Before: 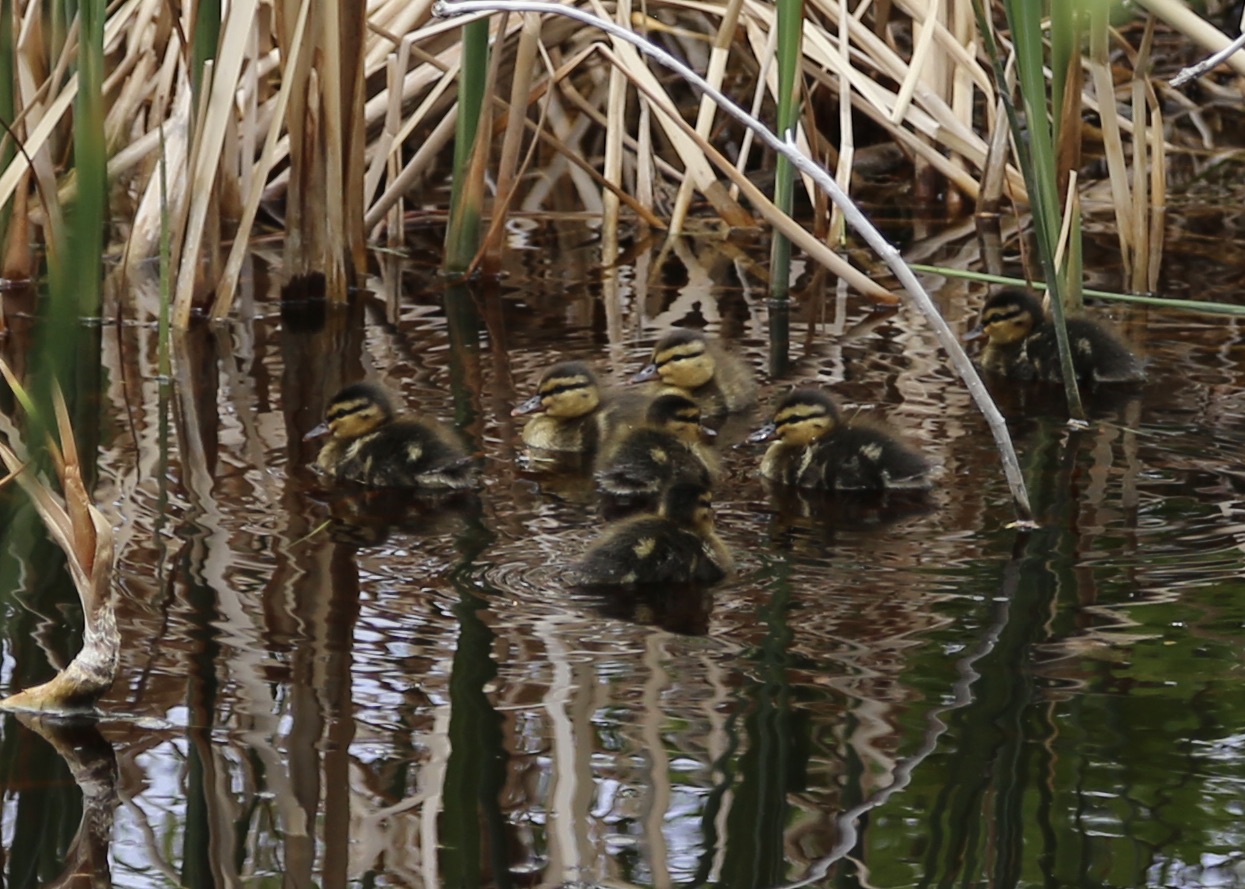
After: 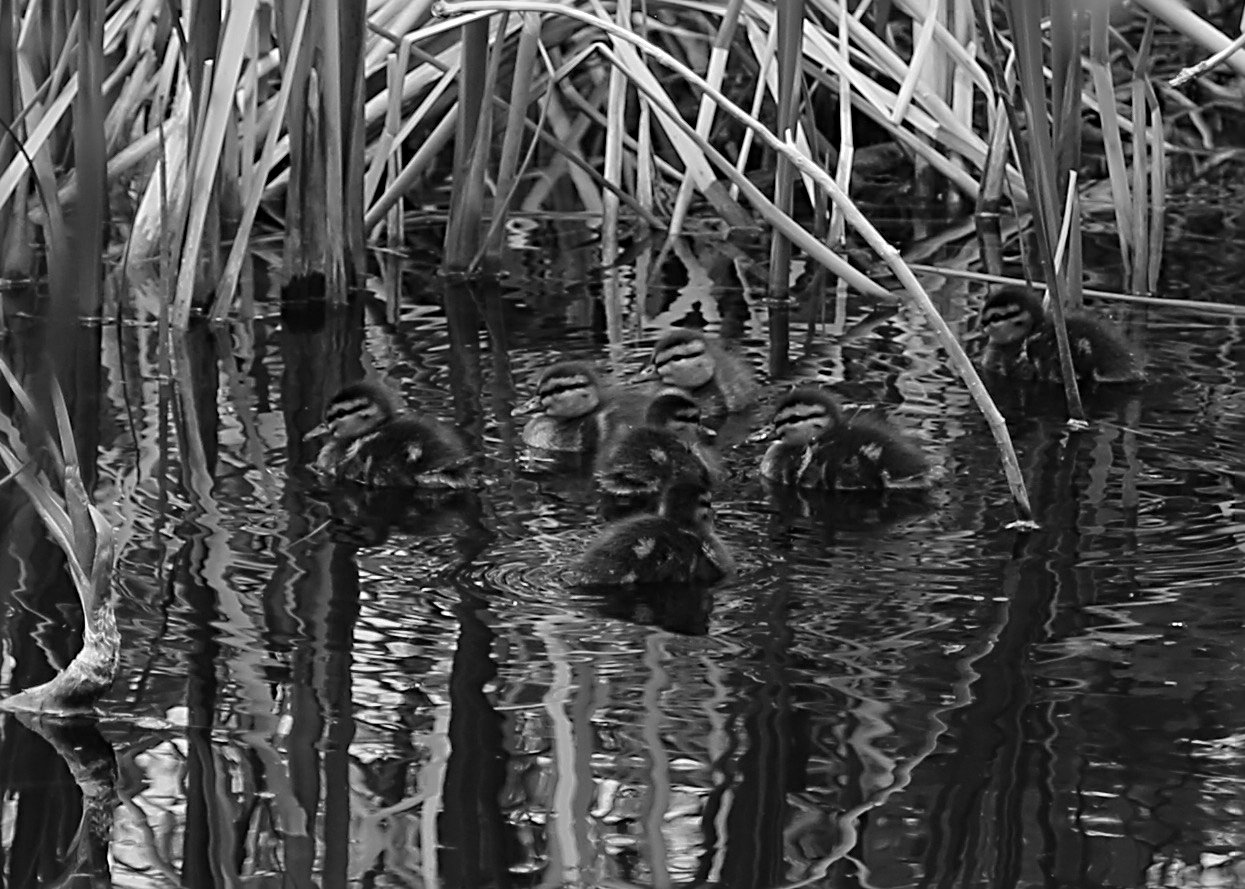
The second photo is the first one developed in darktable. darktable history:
sharpen: radius 4
color calibration: output gray [0.31, 0.36, 0.33, 0], gray › normalize channels true, illuminant same as pipeline (D50), adaptation XYZ, x 0.346, y 0.359, gamut compression 0
